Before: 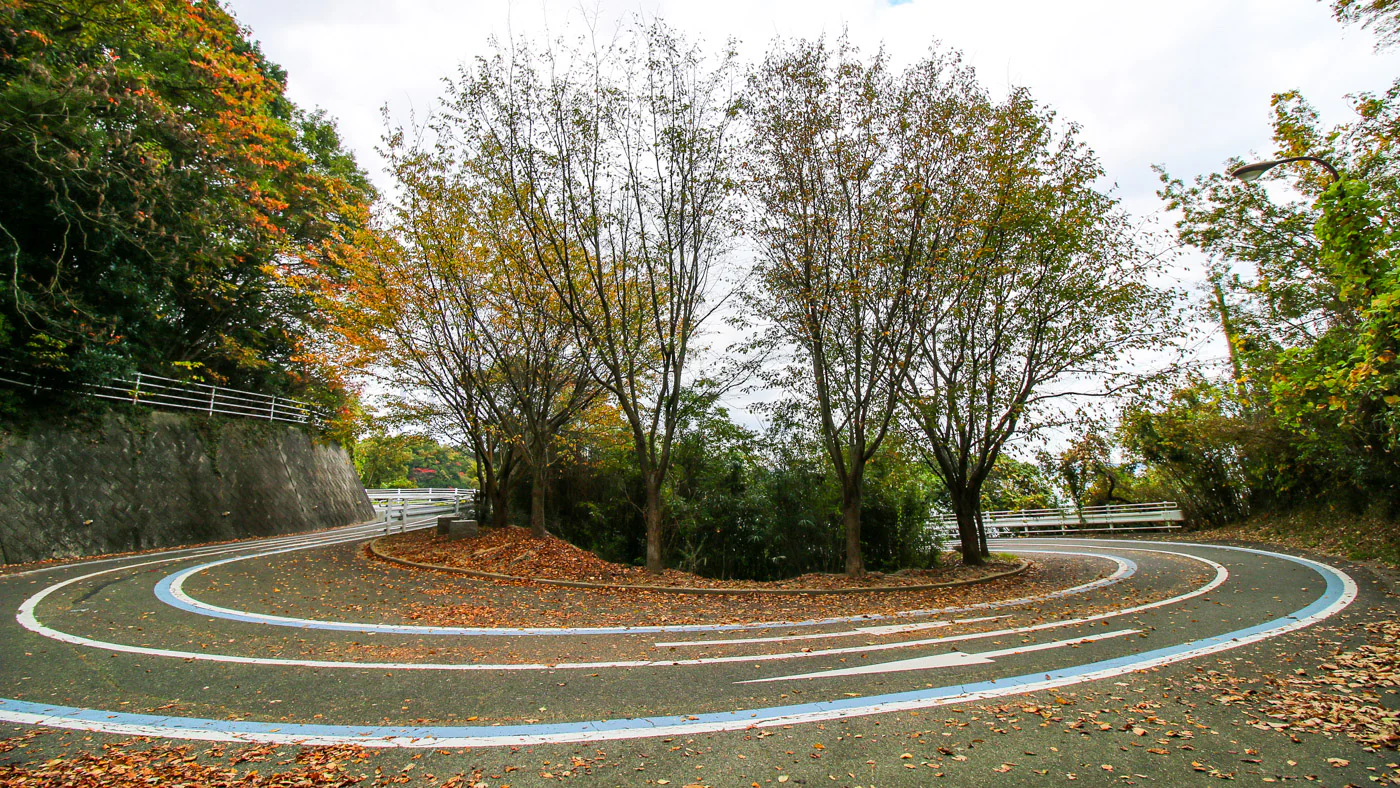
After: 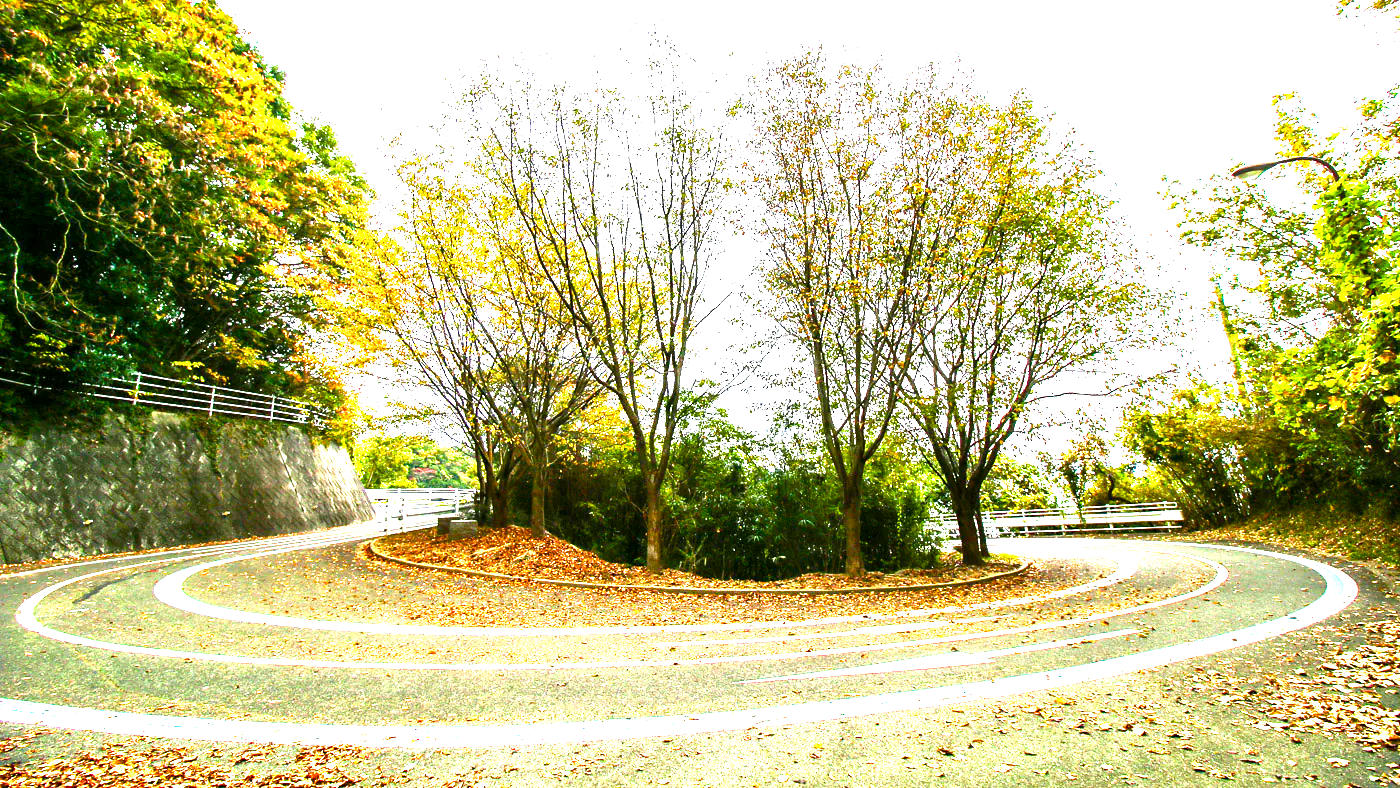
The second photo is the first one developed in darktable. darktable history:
color balance rgb: linear chroma grading › shadows 20.05%, linear chroma grading › highlights 3.655%, linear chroma grading › mid-tones 10.371%, perceptual saturation grading › global saturation 20%, perceptual saturation grading › highlights -50.253%, perceptual saturation grading › shadows 30.546%, perceptual brilliance grading › highlights 46.515%, perceptual brilliance grading › mid-tones 21.114%, perceptual brilliance grading › shadows -5.627%, global vibrance 20%
exposure: exposure 1.163 EV, compensate highlight preservation false
